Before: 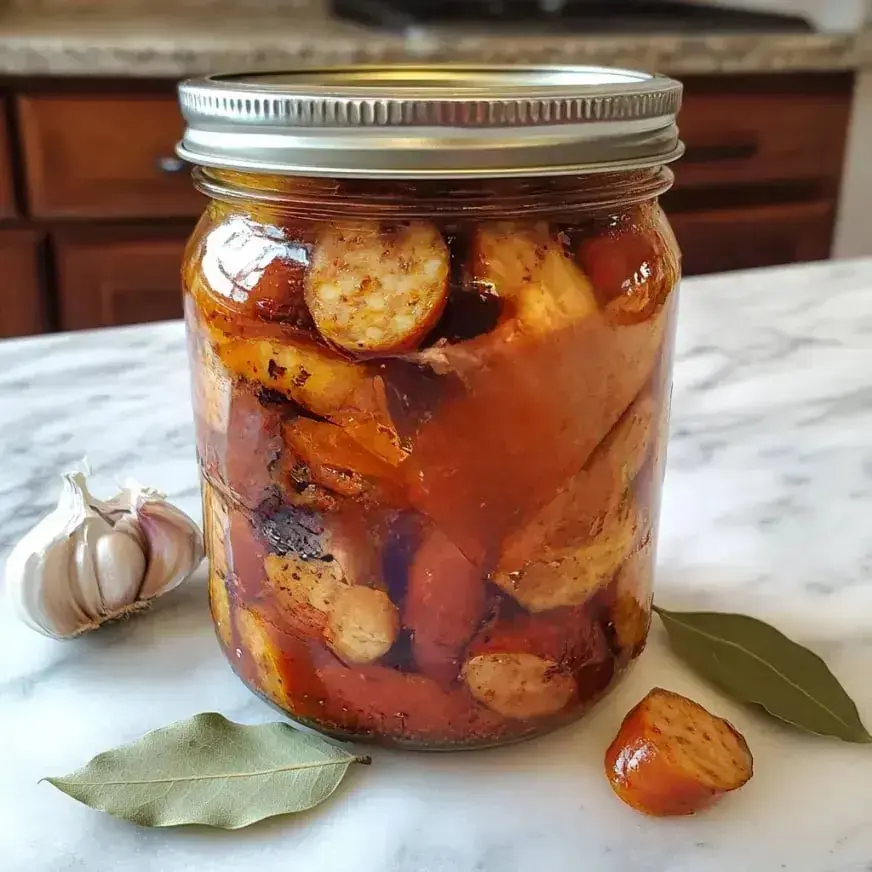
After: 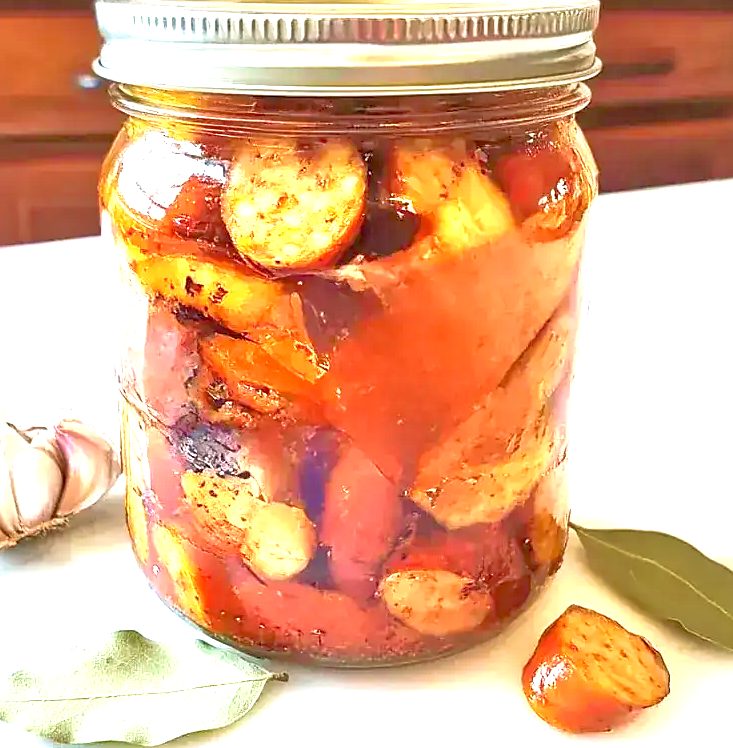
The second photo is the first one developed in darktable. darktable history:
tone equalizer: -7 EV 0.157 EV, -6 EV 0.62 EV, -5 EV 1.12 EV, -4 EV 1.3 EV, -3 EV 1.14 EV, -2 EV 0.6 EV, -1 EV 0.155 EV
crop and rotate: left 9.712%, top 9.68%, right 6.168%, bottom 4.441%
sharpen: radius 1.883, amount 0.408, threshold 1.55
velvia: on, module defaults
exposure: black level correction 0.001, exposure 1.726 EV, compensate highlight preservation false
